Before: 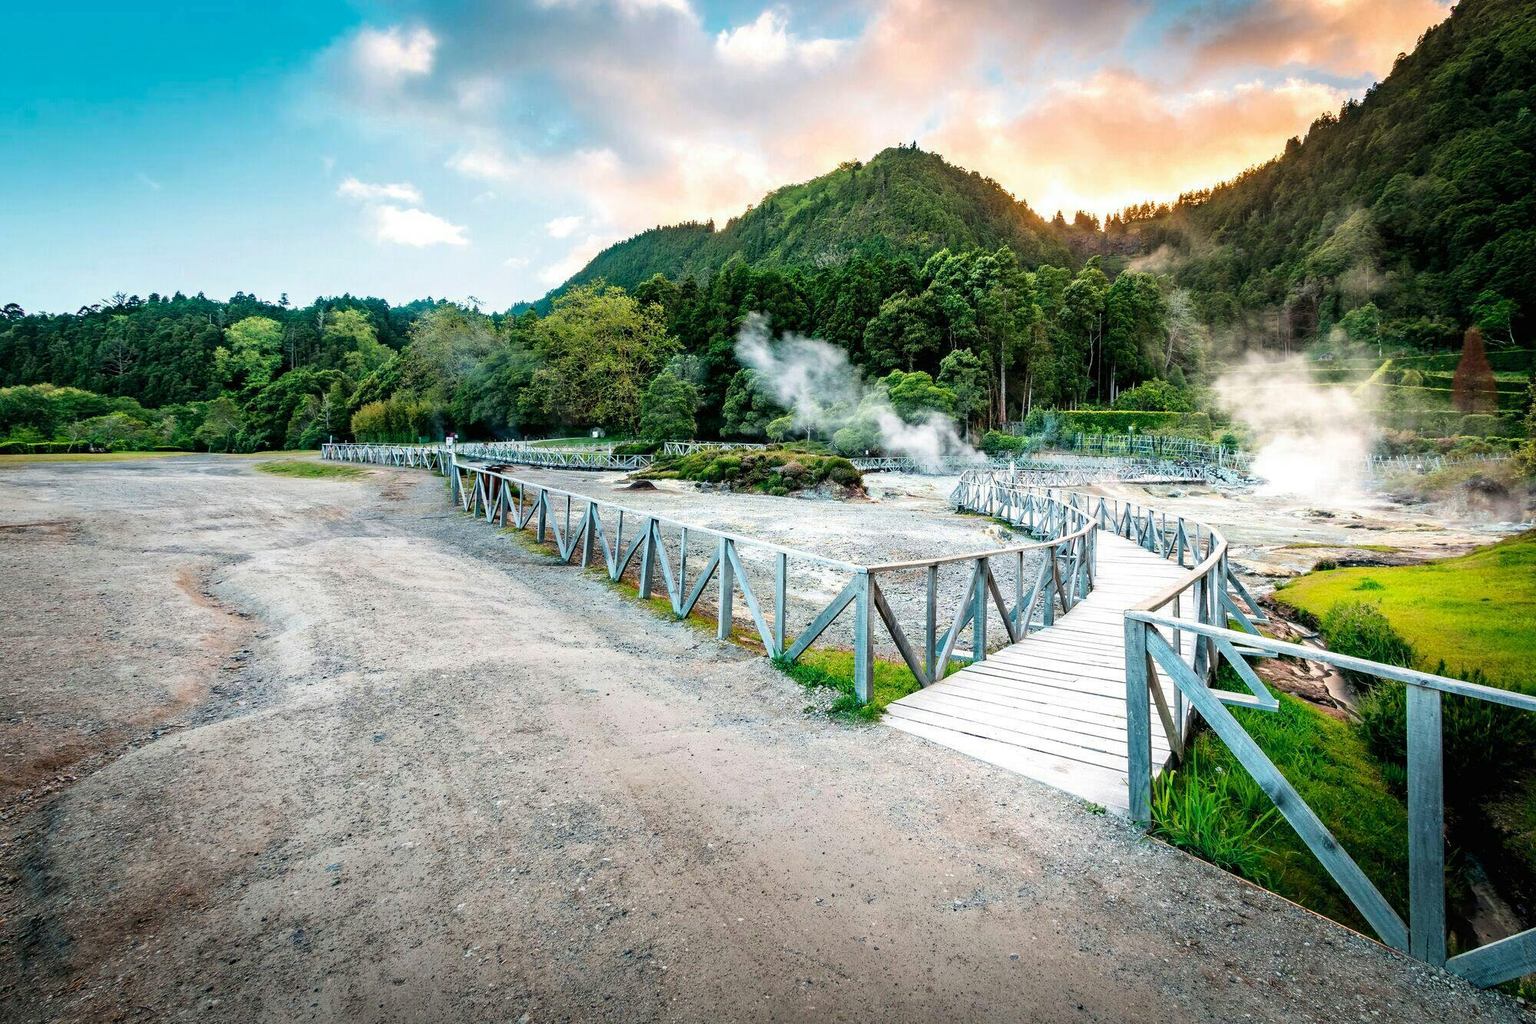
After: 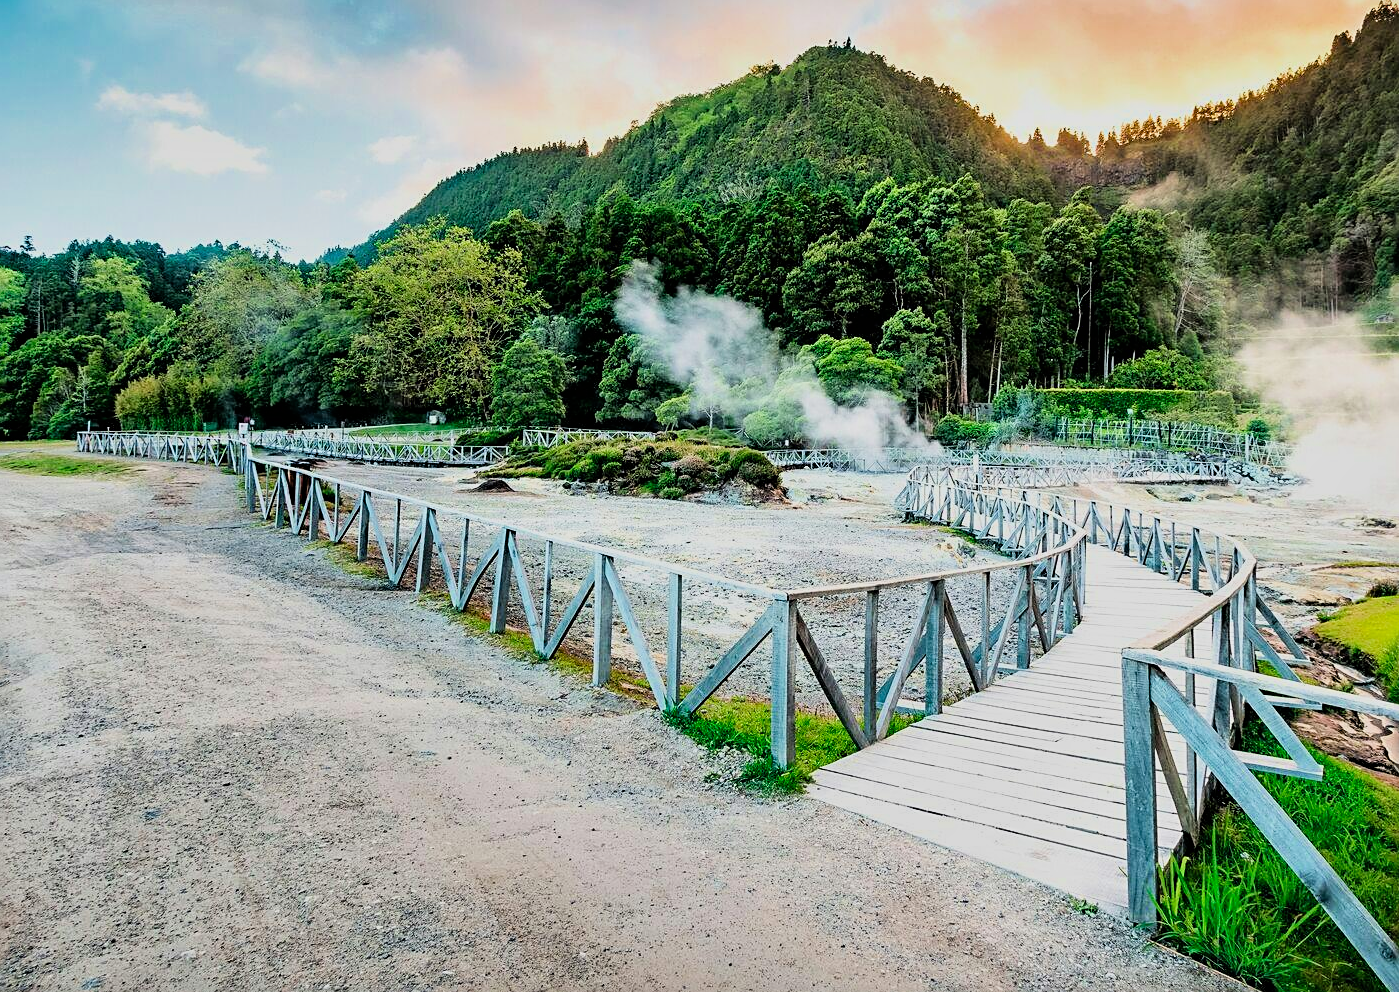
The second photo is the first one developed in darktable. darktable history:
sharpen: on, module defaults
color zones: curves: ch1 [(0.29, 0.492) (0.373, 0.185) (0.509, 0.481)]; ch2 [(0.25, 0.462) (0.749, 0.457)], mix -135.68%
crop and rotate: left 17.101%, top 10.959%, right 12.899%, bottom 14.56%
exposure: black level correction 0, exposure 0.301 EV, compensate exposure bias true, compensate highlight preservation false
filmic rgb: black relative exposure -7.65 EV, white relative exposure 4.56 EV, hardness 3.61, contrast 1.051, color science v6 (2022)
shadows and highlights: low approximation 0.01, soften with gaussian
